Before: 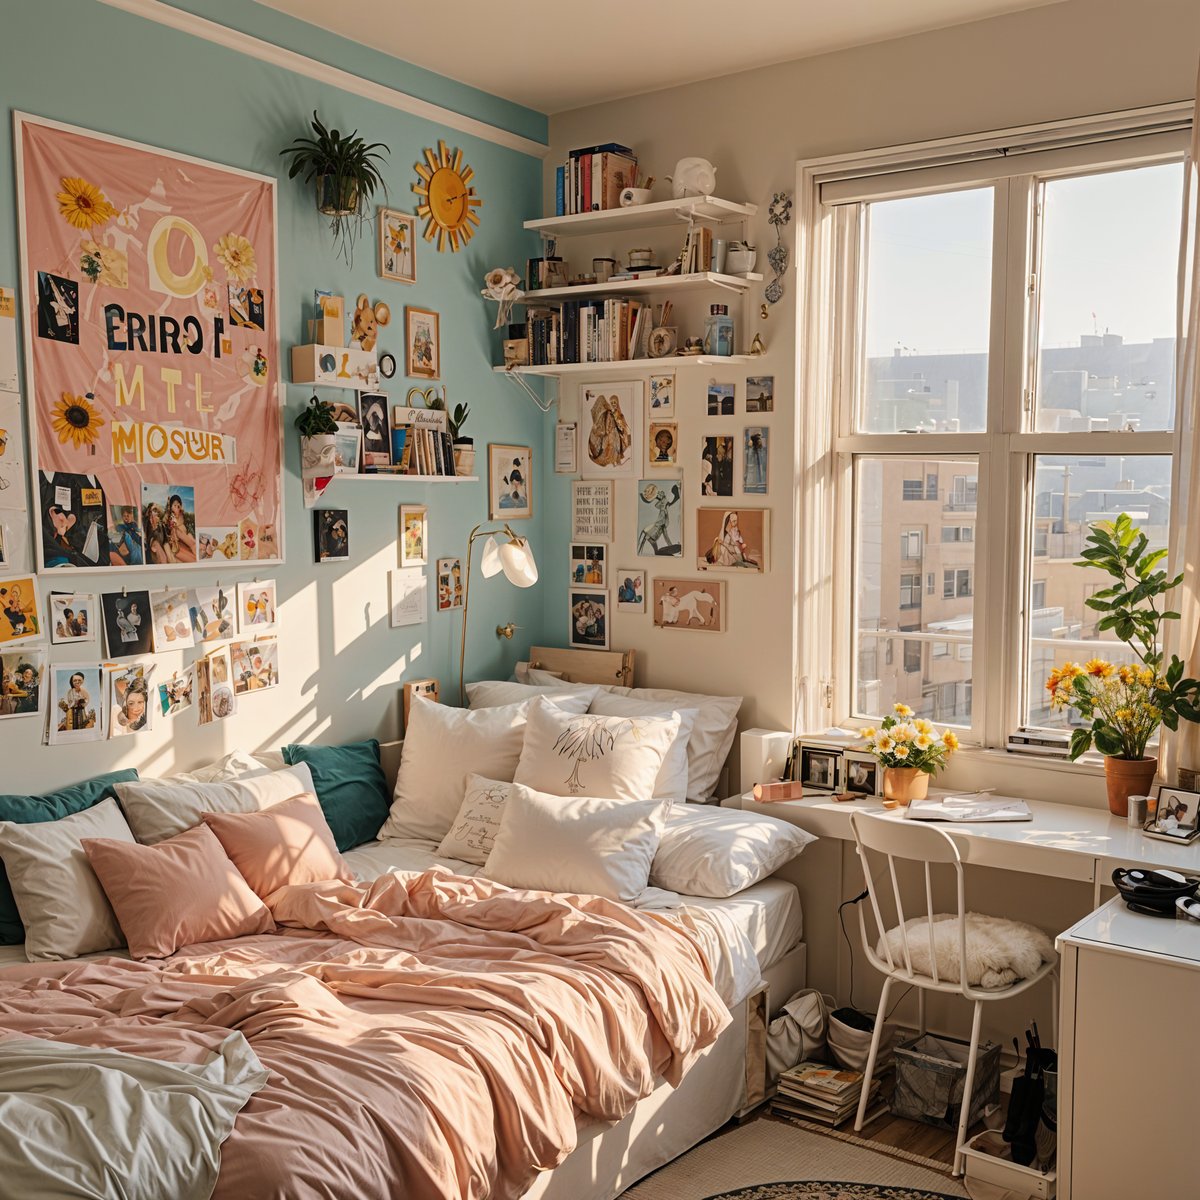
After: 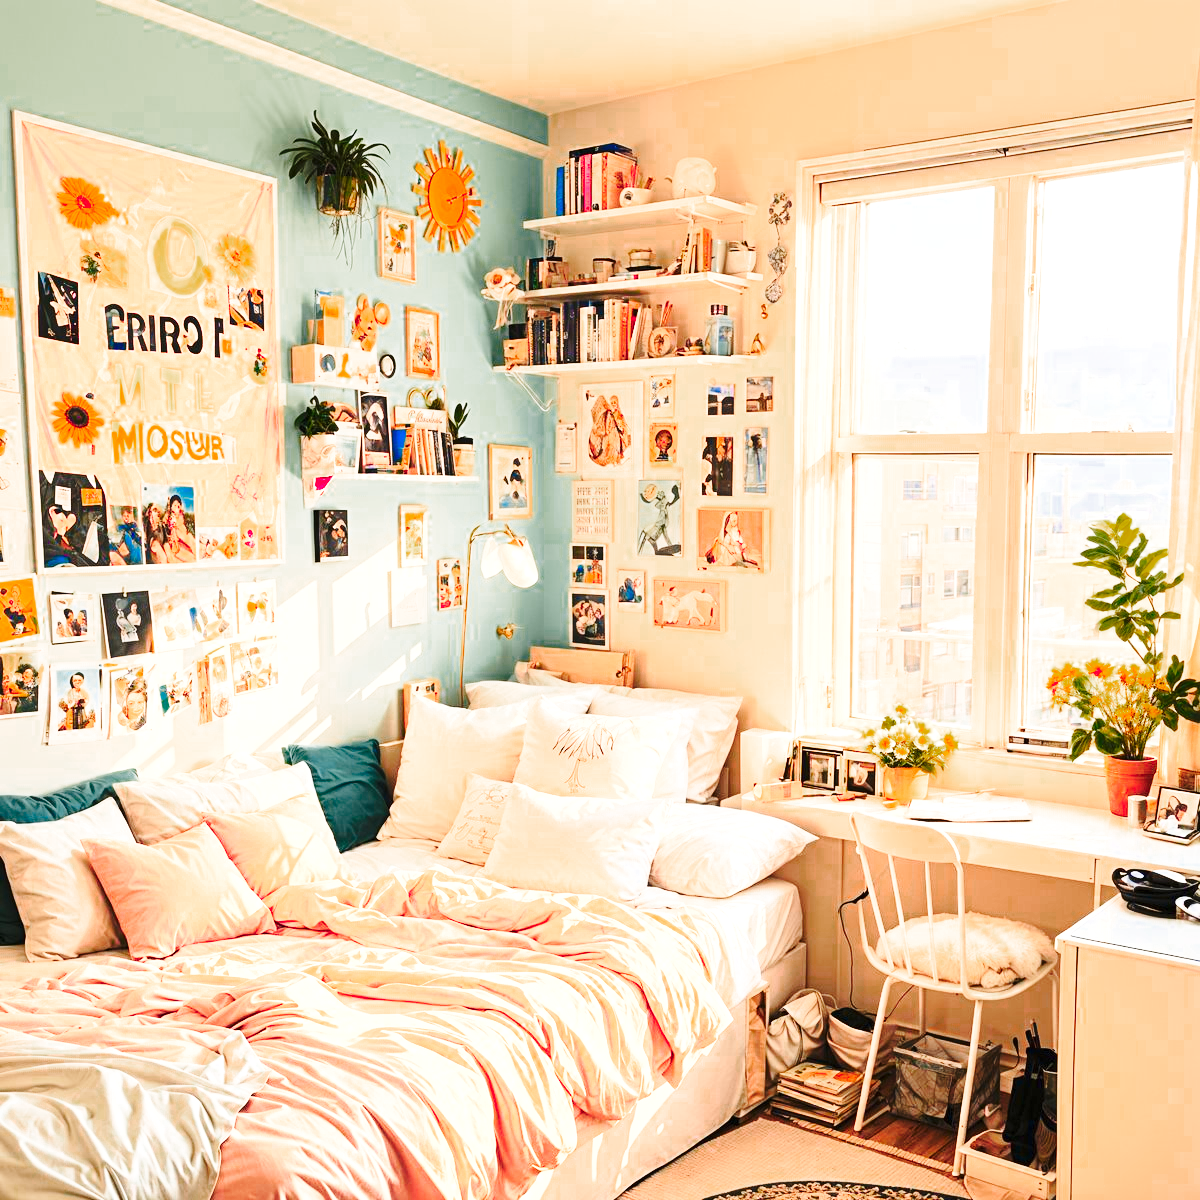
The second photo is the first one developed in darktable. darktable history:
base curve: curves: ch0 [(0, 0) (0.028, 0.03) (0.121, 0.232) (0.46, 0.748) (0.859, 0.968) (1, 1)], preserve colors none
contrast brightness saturation: contrast 0.205, brightness 0.157, saturation 0.225
color zones: curves: ch0 [(0, 0.553) (0.123, 0.58) (0.23, 0.419) (0.468, 0.155) (0.605, 0.132) (0.723, 0.063) (0.833, 0.172) (0.921, 0.468)]; ch1 [(0.025, 0.645) (0.229, 0.584) (0.326, 0.551) (0.537, 0.446) (0.599, 0.911) (0.708, 1) (0.805, 0.944)]; ch2 [(0.086, 0.468) (0.254, 0.464) (0.638, 0.564) (0.702, 0.592) (0.768, 0.564)]
exposure: exposure 0.922 EV, compensate highlight preservation false
